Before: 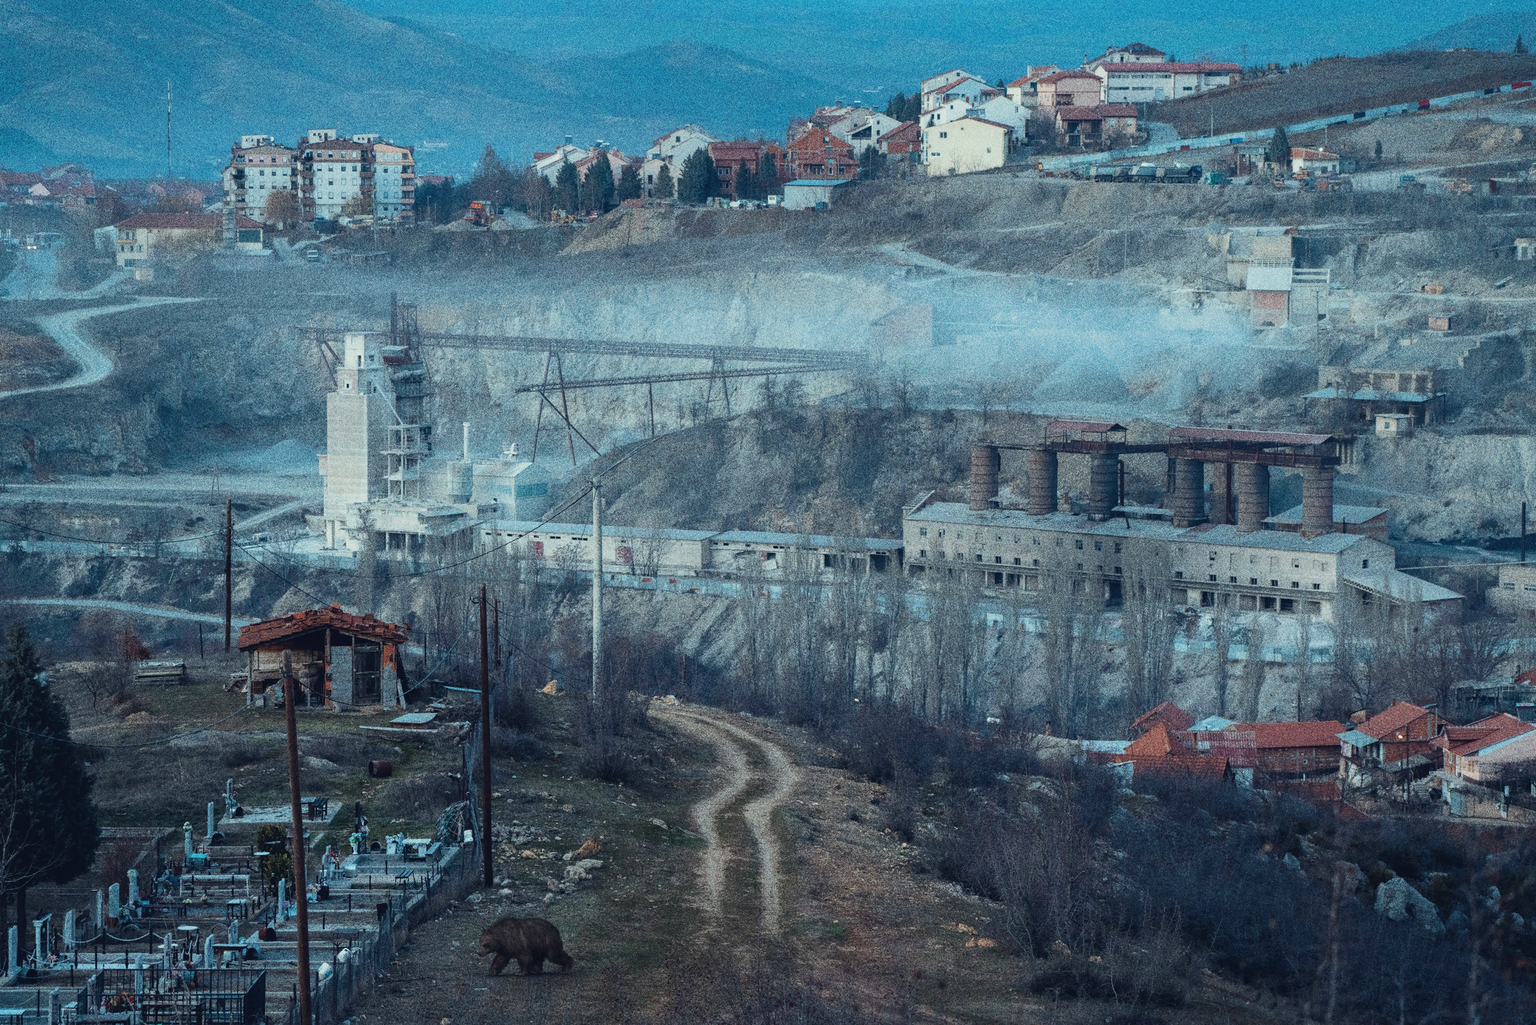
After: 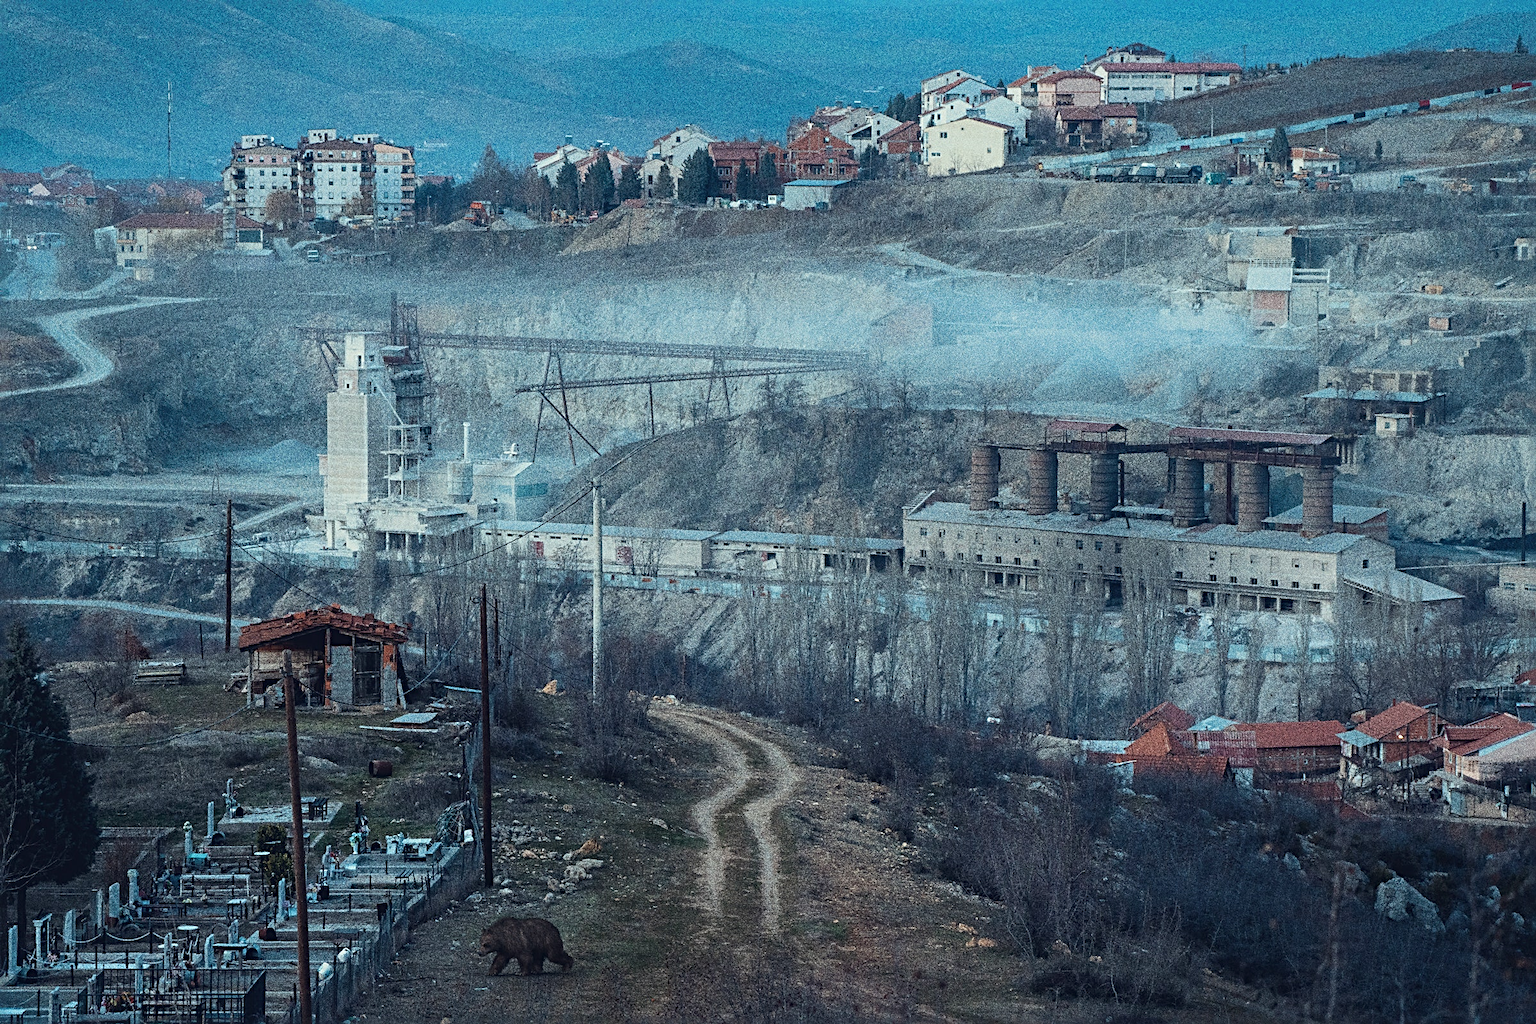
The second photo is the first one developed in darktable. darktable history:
sharpen: radius 3.96
